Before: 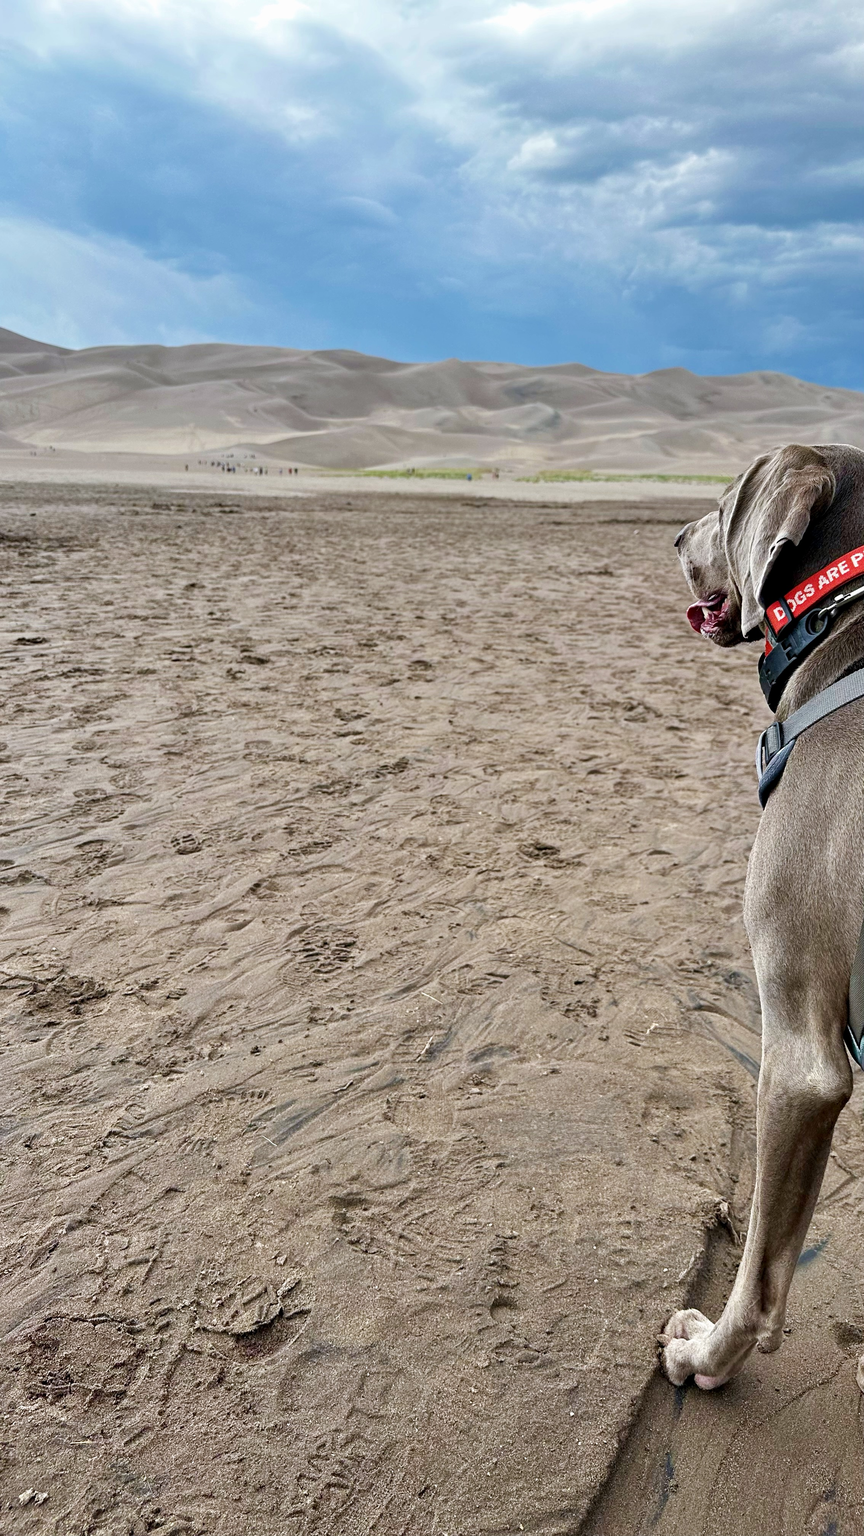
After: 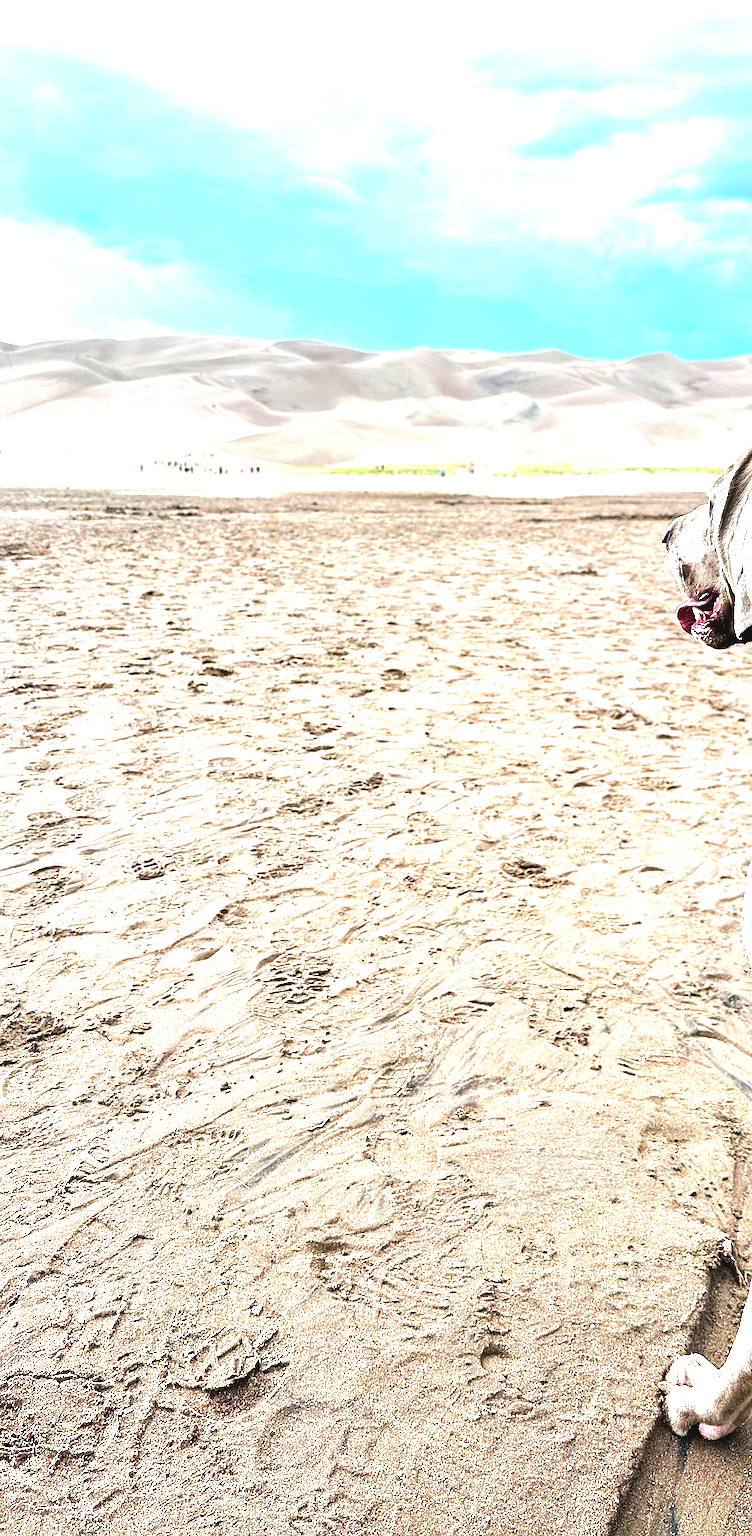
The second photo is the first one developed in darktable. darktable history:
base curve: preserve colors none
sharpen: on, module defaults
exposure: black level correction -0.005, exposure 1.002 EV, compensate highlight preservation false
tone equalizer: -8 EV -0.75 EV, -7 EV -0.7 EV, -6 EV -0.6 EV, -5 EV -0.4 EV, -3 EV 0.4 EV, -2 EV 0.6 EV, -1 EV 0.7 EV, +0 EV 0.75 EV, edges refinement/feathering 500, mask exposure compensation -1.57 EV, preserve details no
crop and rotate: angle 1°, left 4.281%, top 0.642%, right 11.383%, bottom 2.486%
